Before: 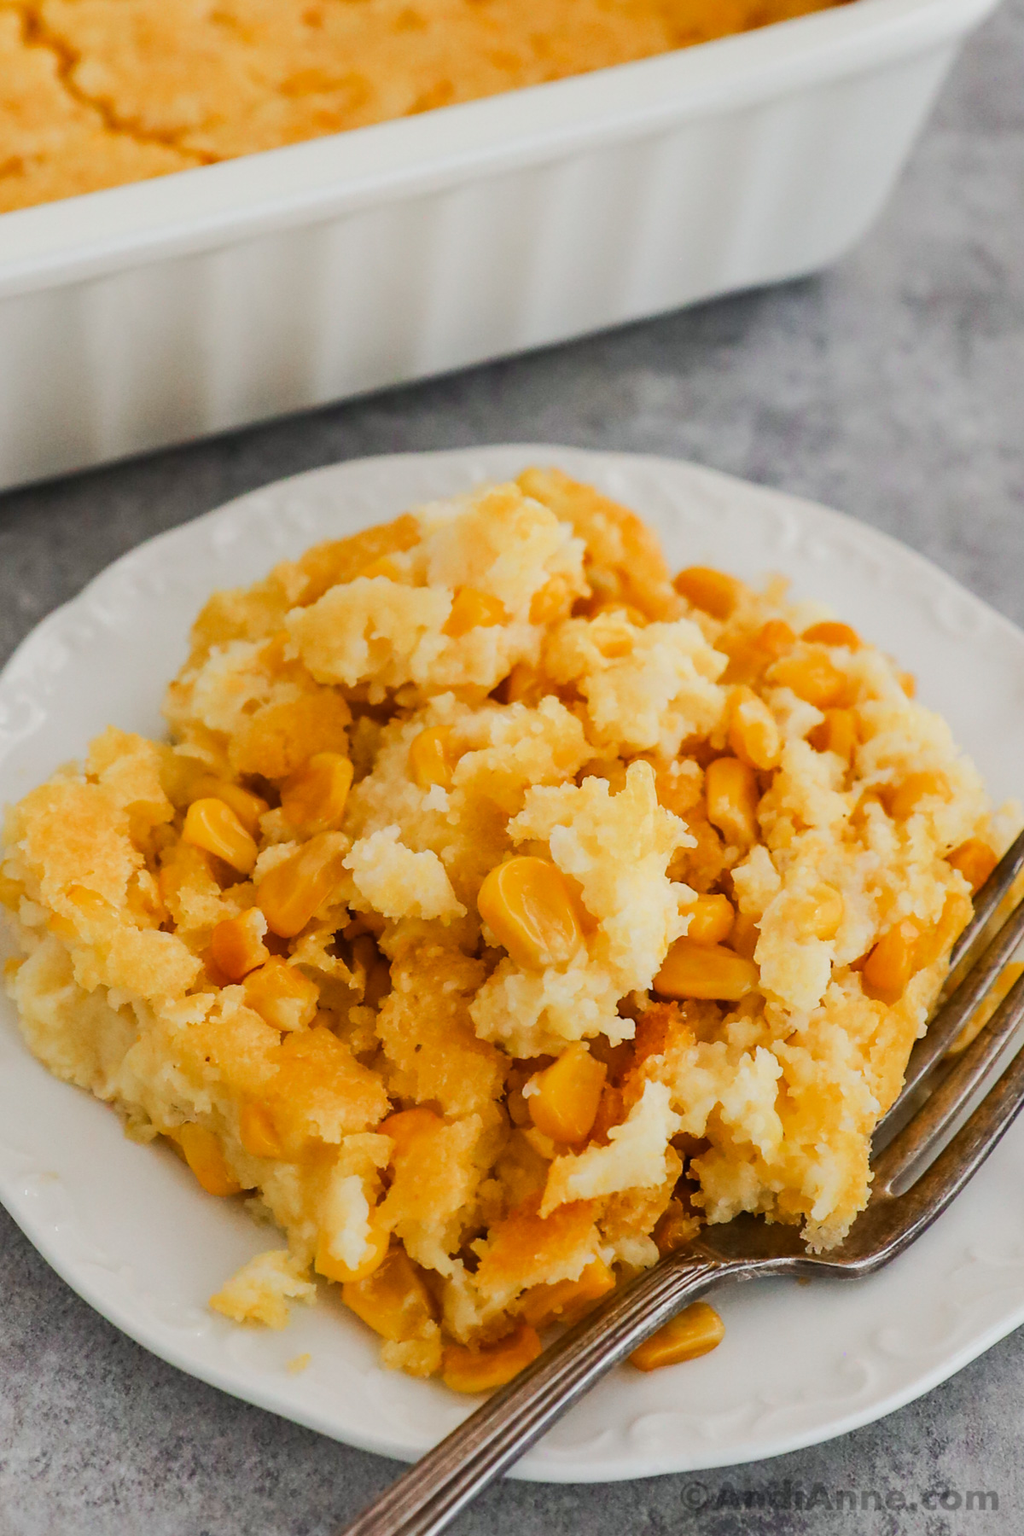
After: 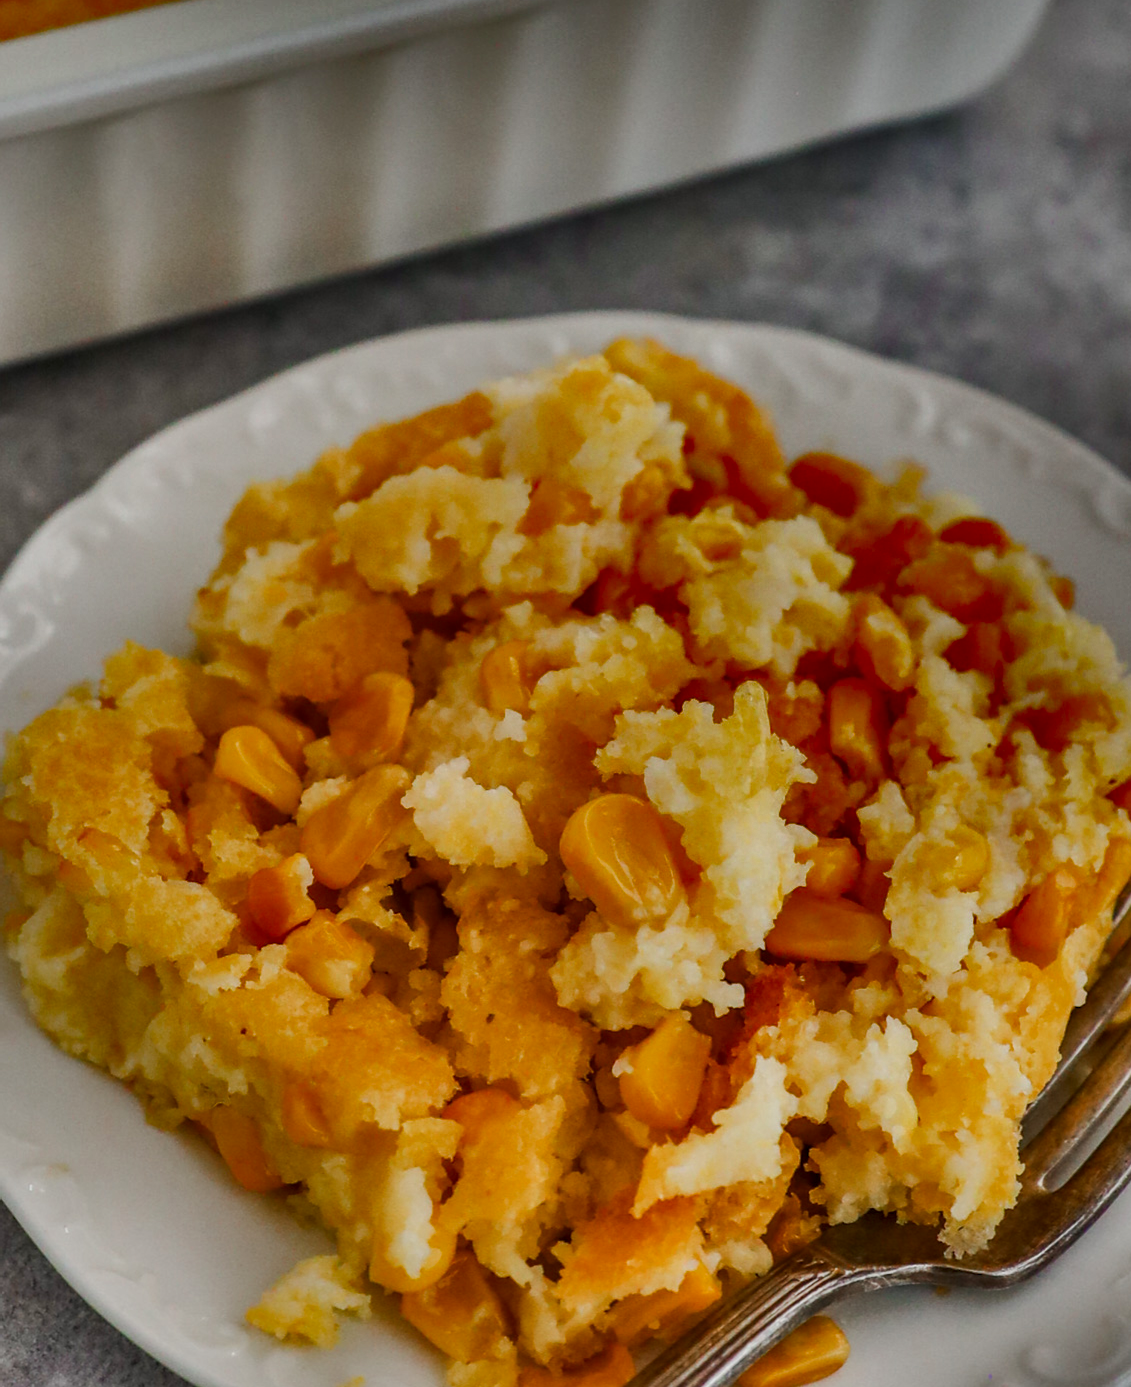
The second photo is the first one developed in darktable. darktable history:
local contrast: on, module defaults
crop and rotate: angle 0.03°, top 11.643%, right 5.651%, bottom 11.189%
shadows and highlights: radius 123.98, shadows 100, white point adjustment -3, highlights -100, highlights color adjustment 89.84%, soften with gaussian
